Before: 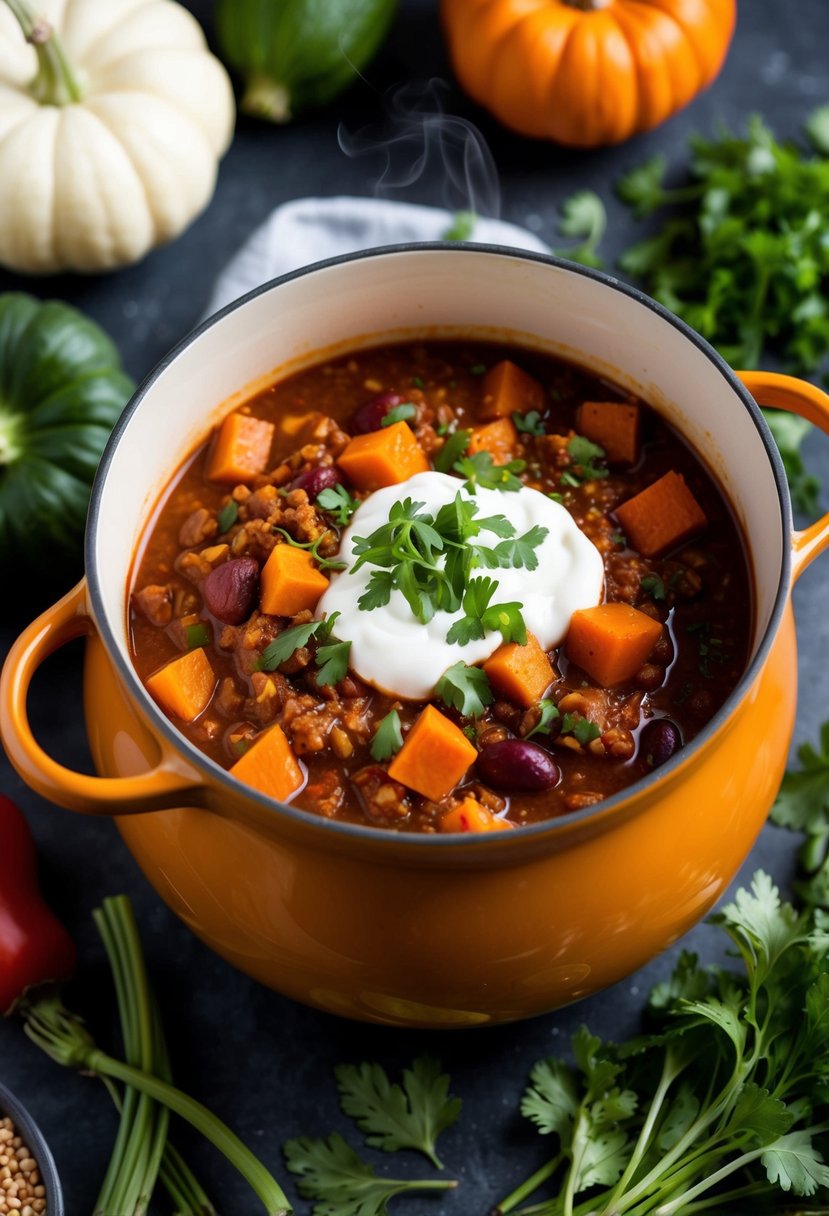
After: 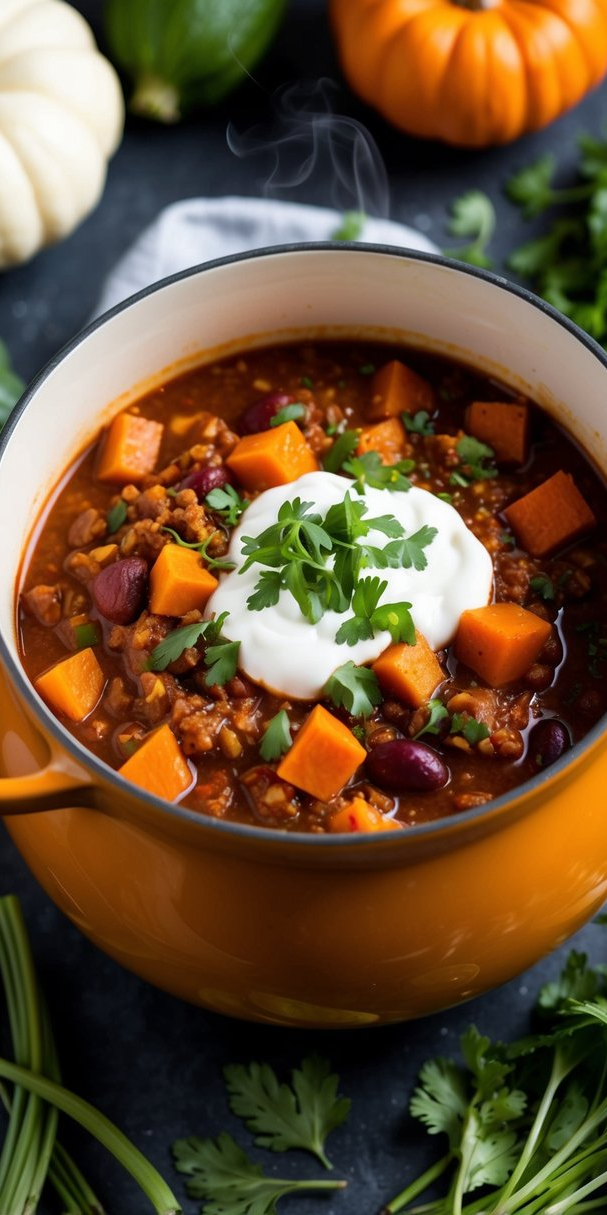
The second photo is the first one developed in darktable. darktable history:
crop: left 13.443%, right 13.31%
